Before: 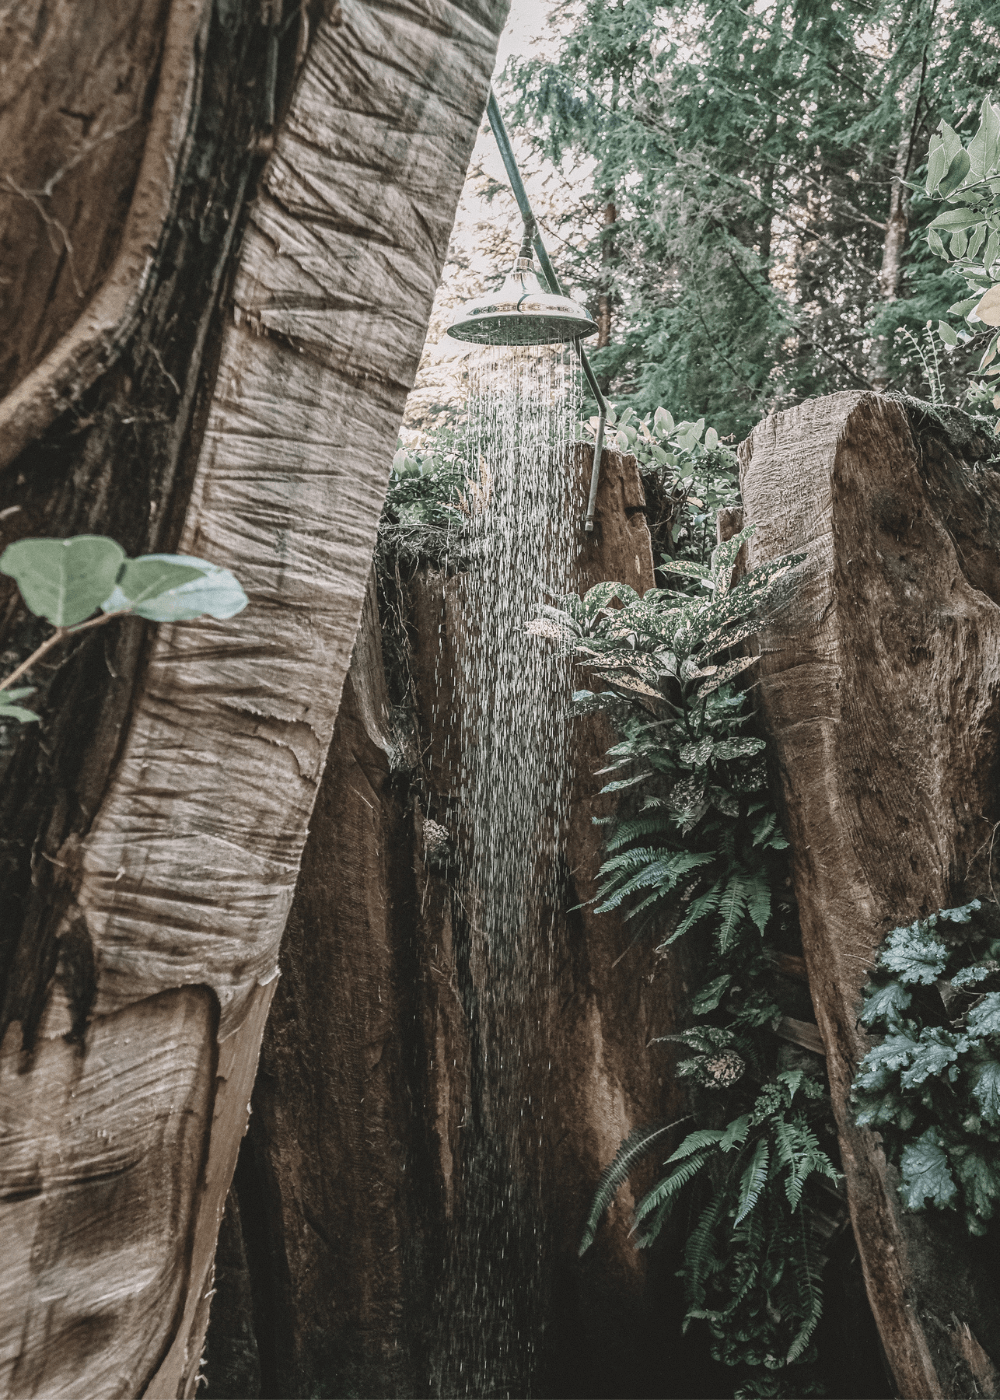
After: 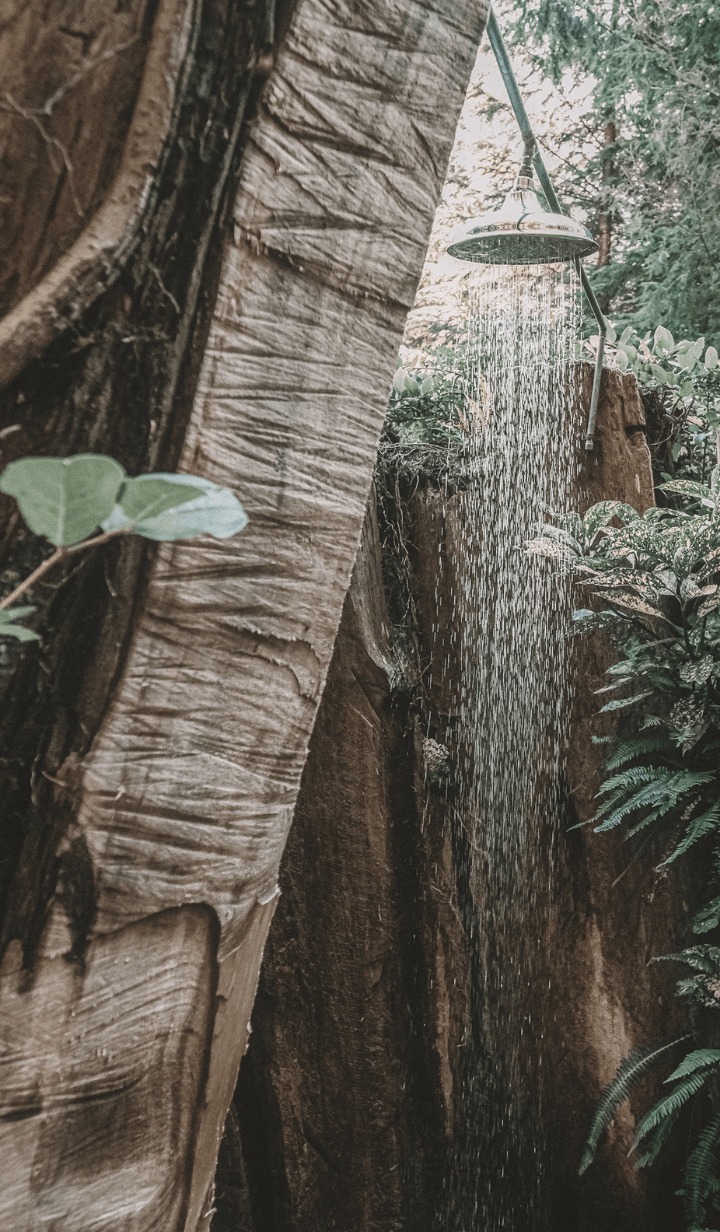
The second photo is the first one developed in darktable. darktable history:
contrast equalizer: y [[0.5, 0.488, 0.462, 0.461, 0.491, 0.5], [0.5 ×6], [0.5 ×6], [0 ×6], [0 ×6]]
crop: top 5.803%, right 27.864%, bottom 5.804%
